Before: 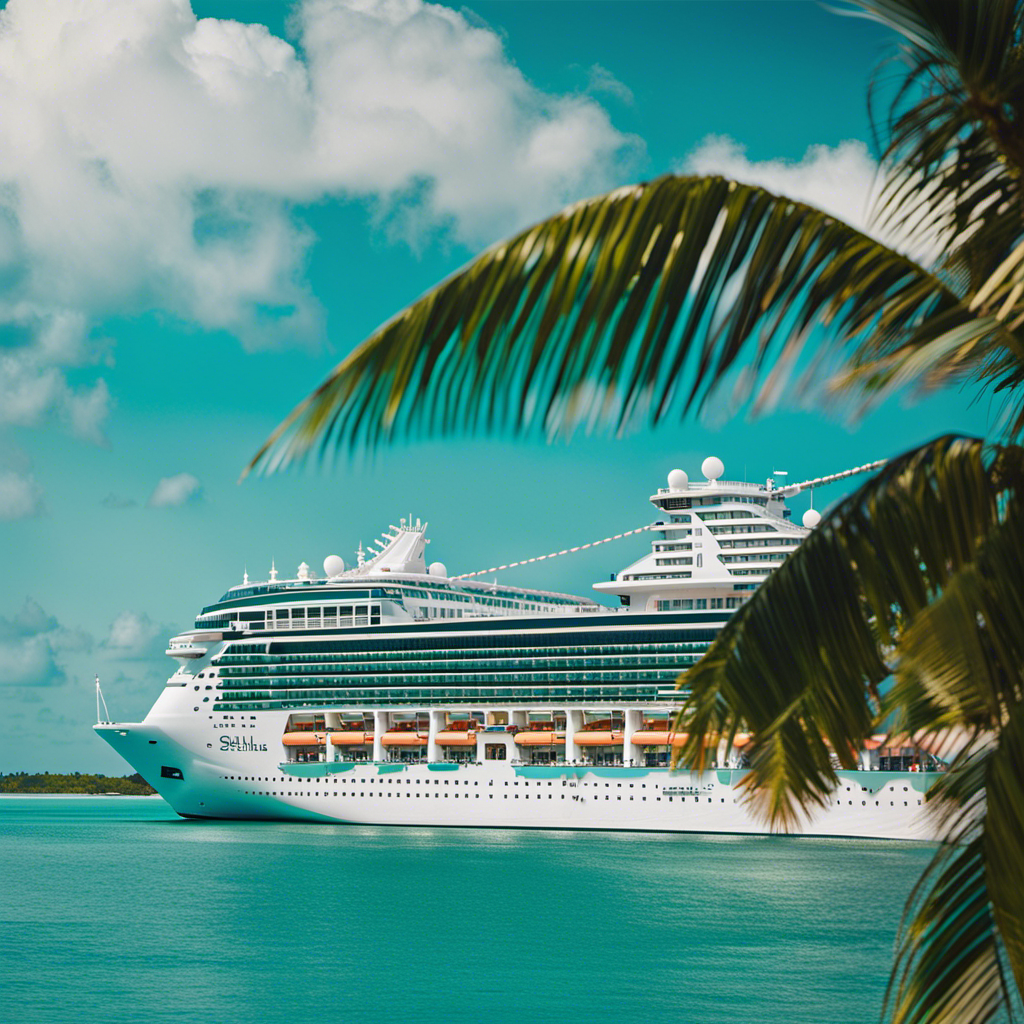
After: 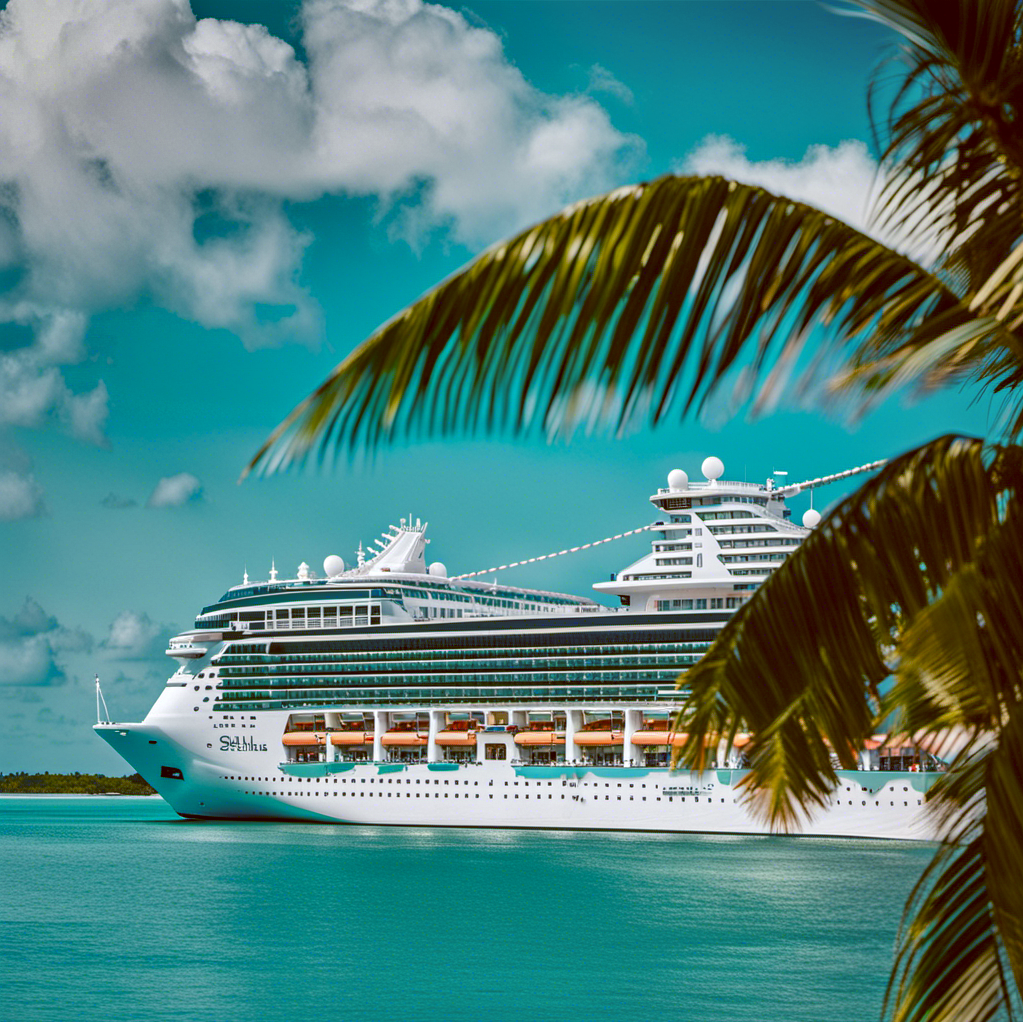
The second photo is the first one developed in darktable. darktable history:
shadows and highlights: shadows 20.91, highlights -82.73, soften with gaussian
crop: top 0.05%, bottom 0.098%
local contrast: on, module defaults
color balance: lift [1, 1.015, 1.004, 0.985], gamma [1, 0.958, 0.971, 1.042], gain [1, 0.956, 0.977, 1.044]
